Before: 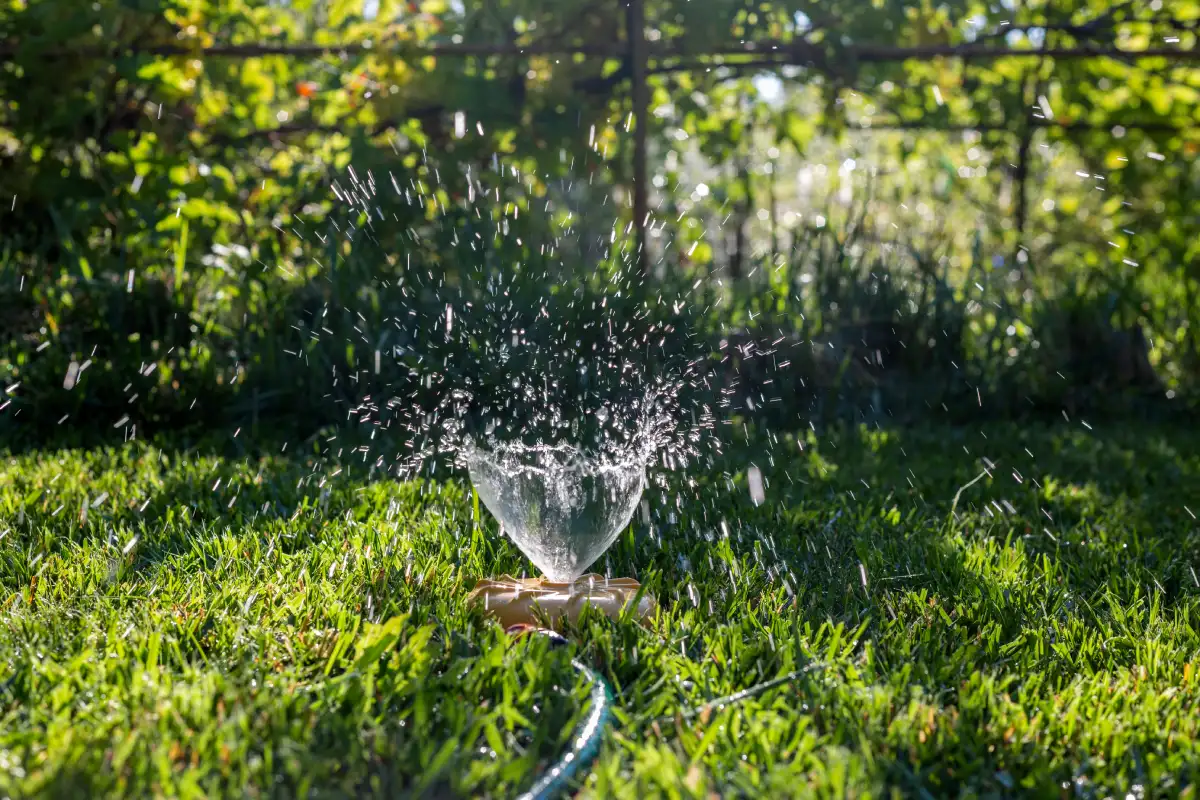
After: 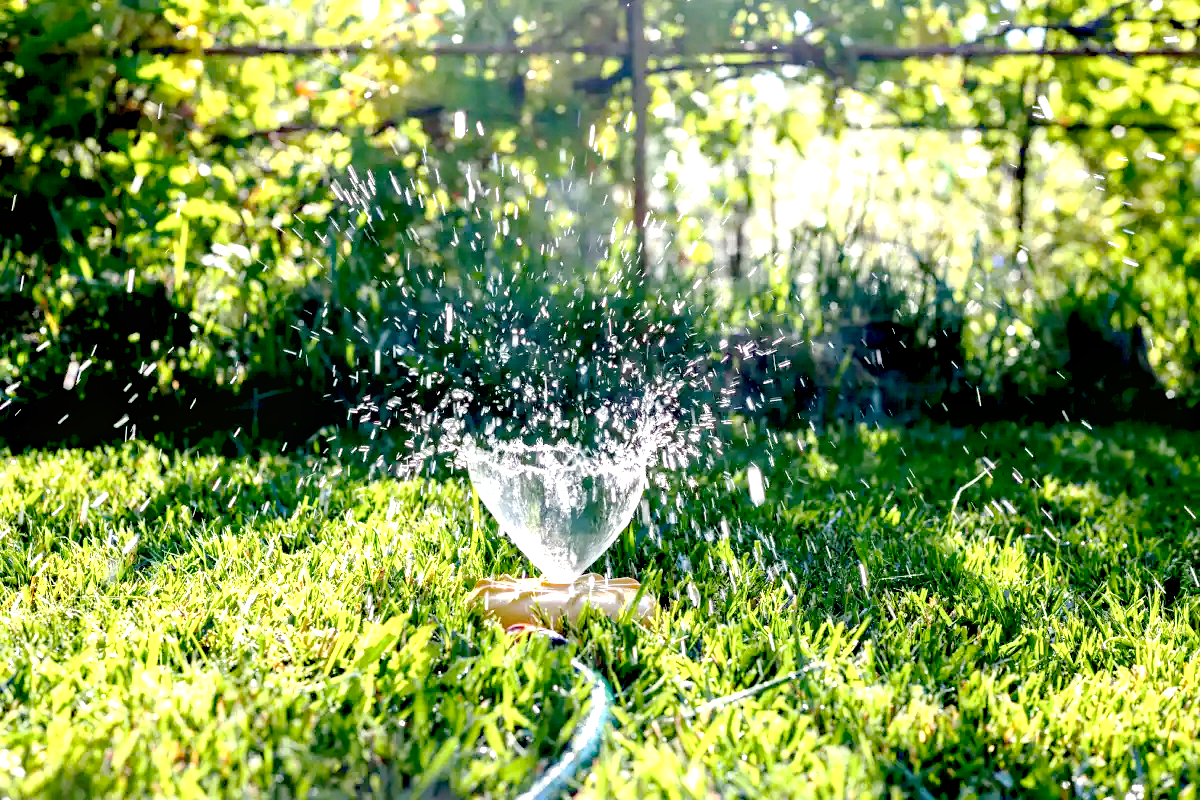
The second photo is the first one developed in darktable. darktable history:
contrast brightness saturation: contrast 0.029, brightness -0.033
exposure: black level correction 0.01, exposure 1 EV, compensate highlight preservation false
base curve: curves: ch0 [(0, 0) (0.158, 0.273) (0.879, 0.895) (1, 1)], fusion 1, preserve colors none
